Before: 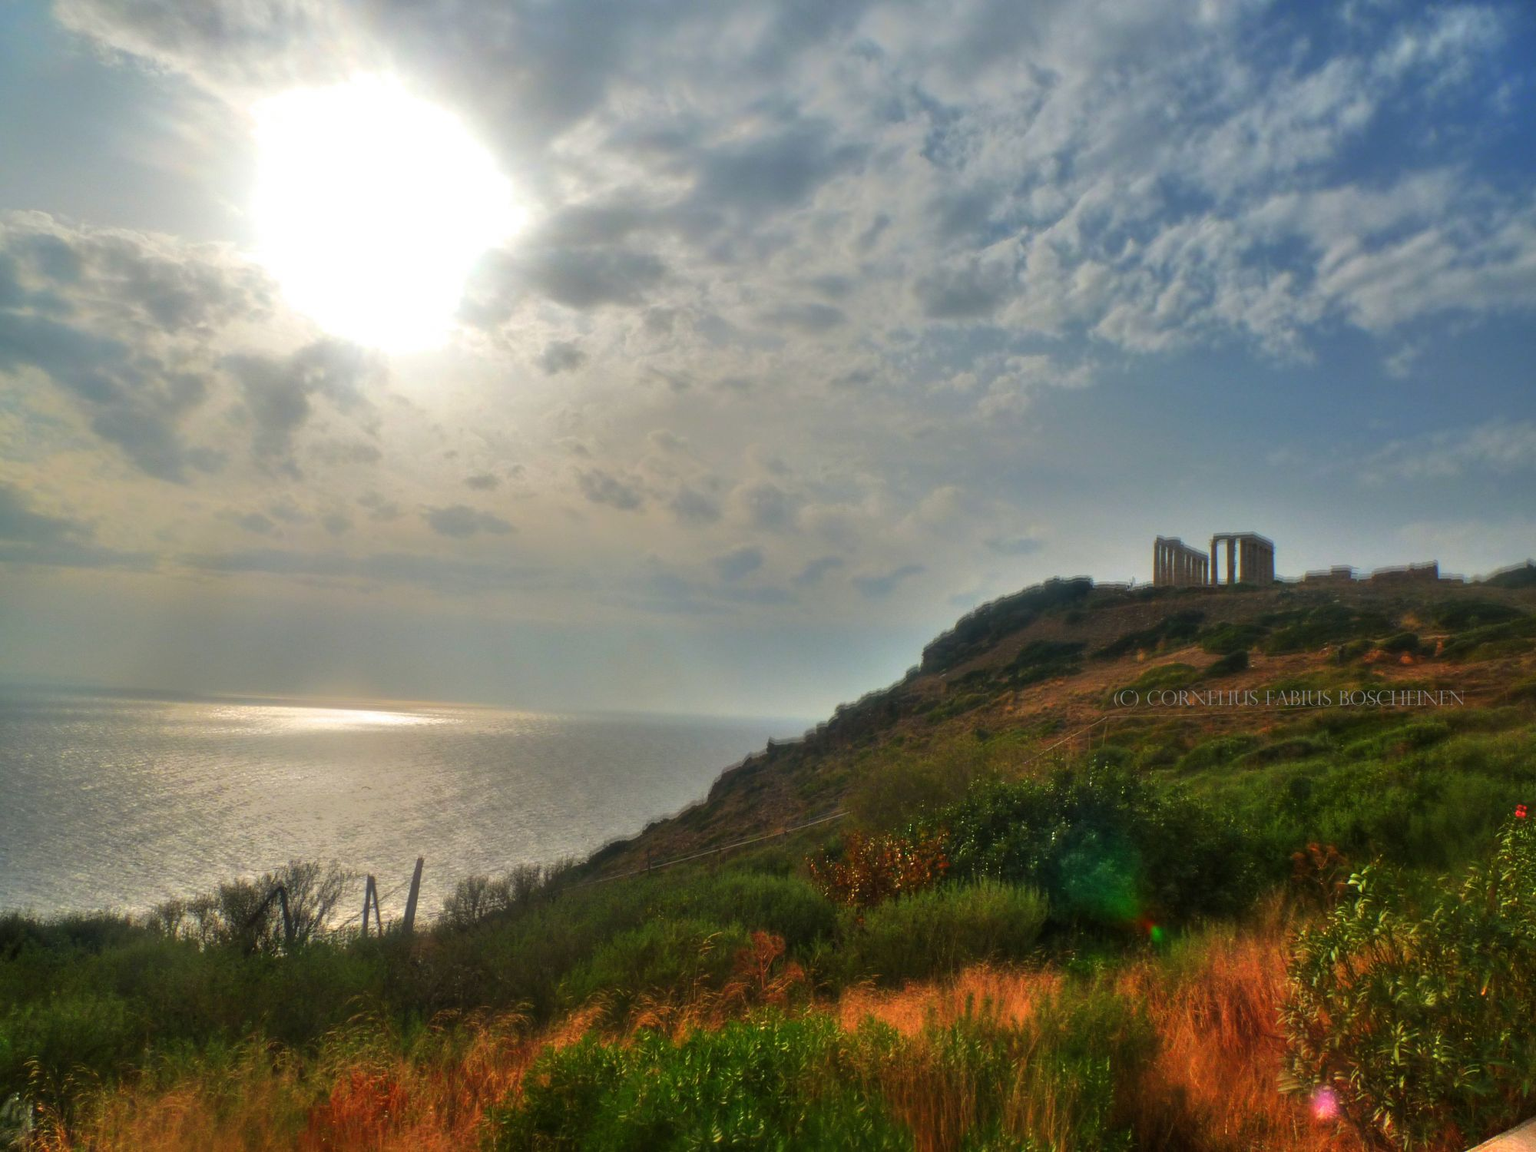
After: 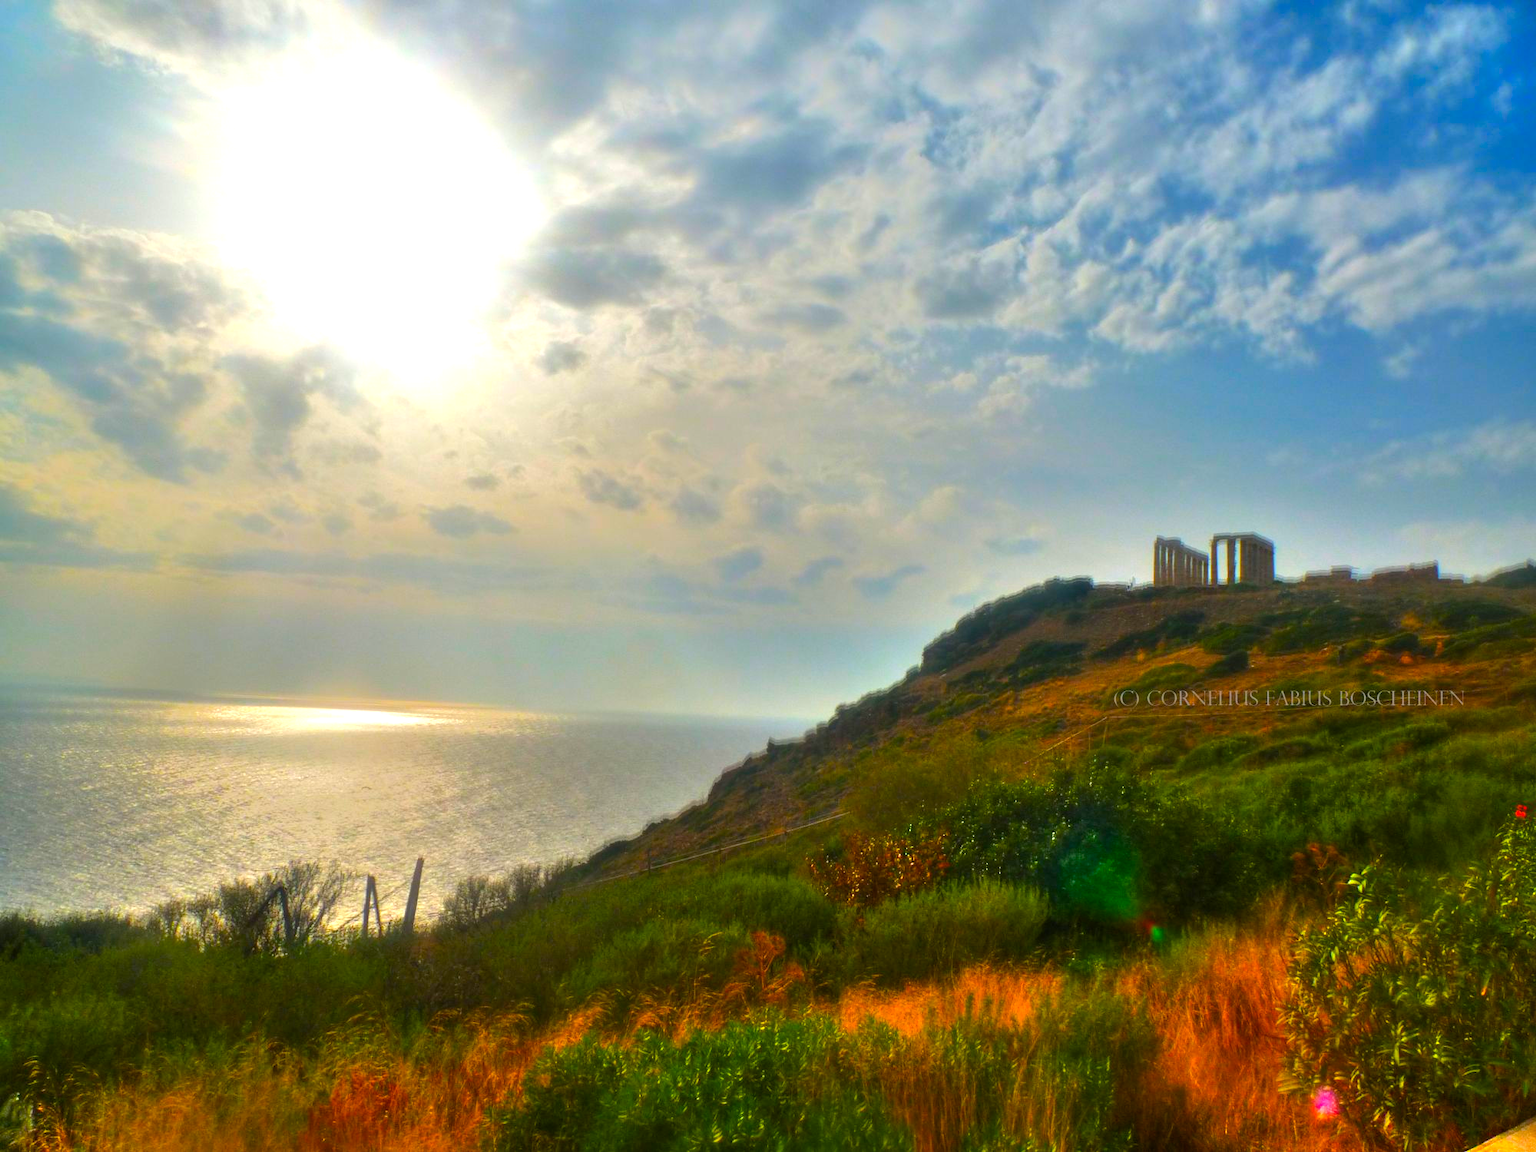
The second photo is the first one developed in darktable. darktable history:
color balance rgb: shadows lift › luminance -9.372%, linear chroma grading › global chroma 25.272%, perceptual saturation grading › global saturation 29.672%
exposure: exposure 0.562 EV, compensate highlight preservation false
